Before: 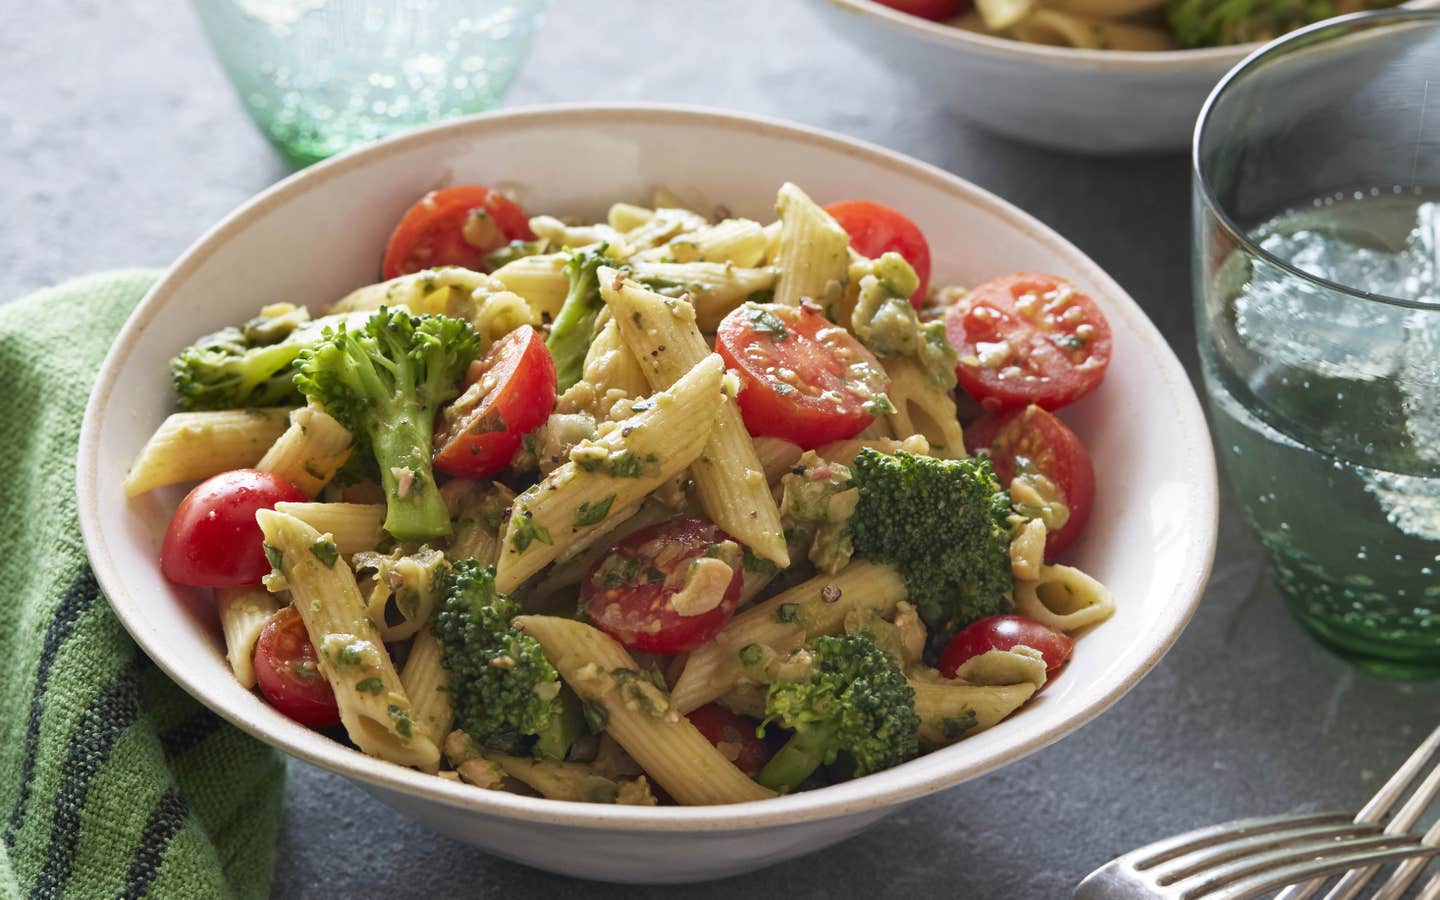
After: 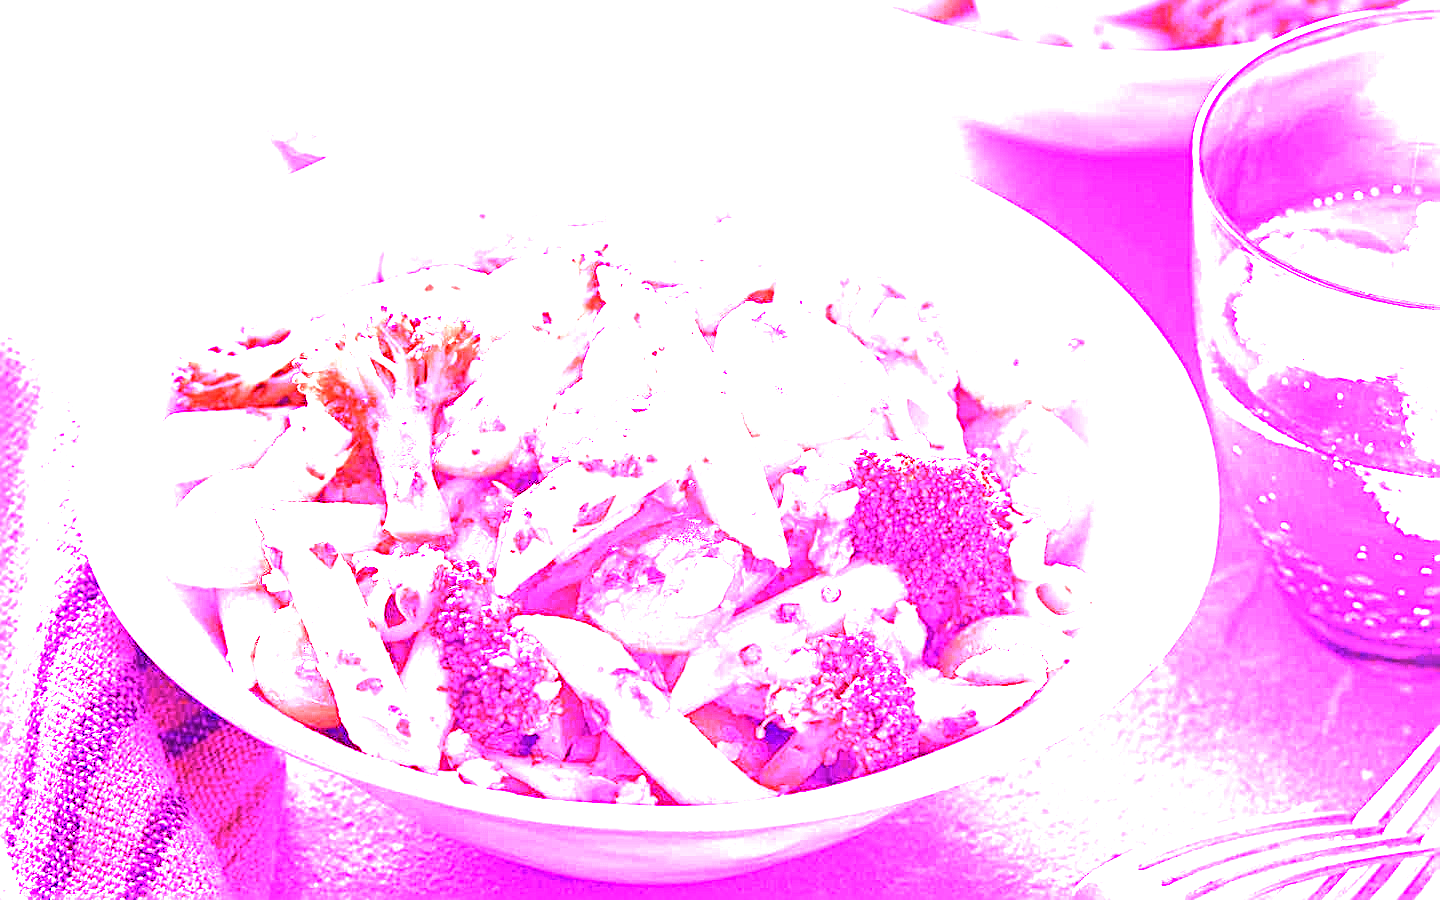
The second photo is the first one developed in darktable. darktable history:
color calibration: x 0.367, y 0.379, temperature 4395.86 K
white balance: red 8, blue 8
sharpen: radius 2.167, amount 0.381, threshold 0
